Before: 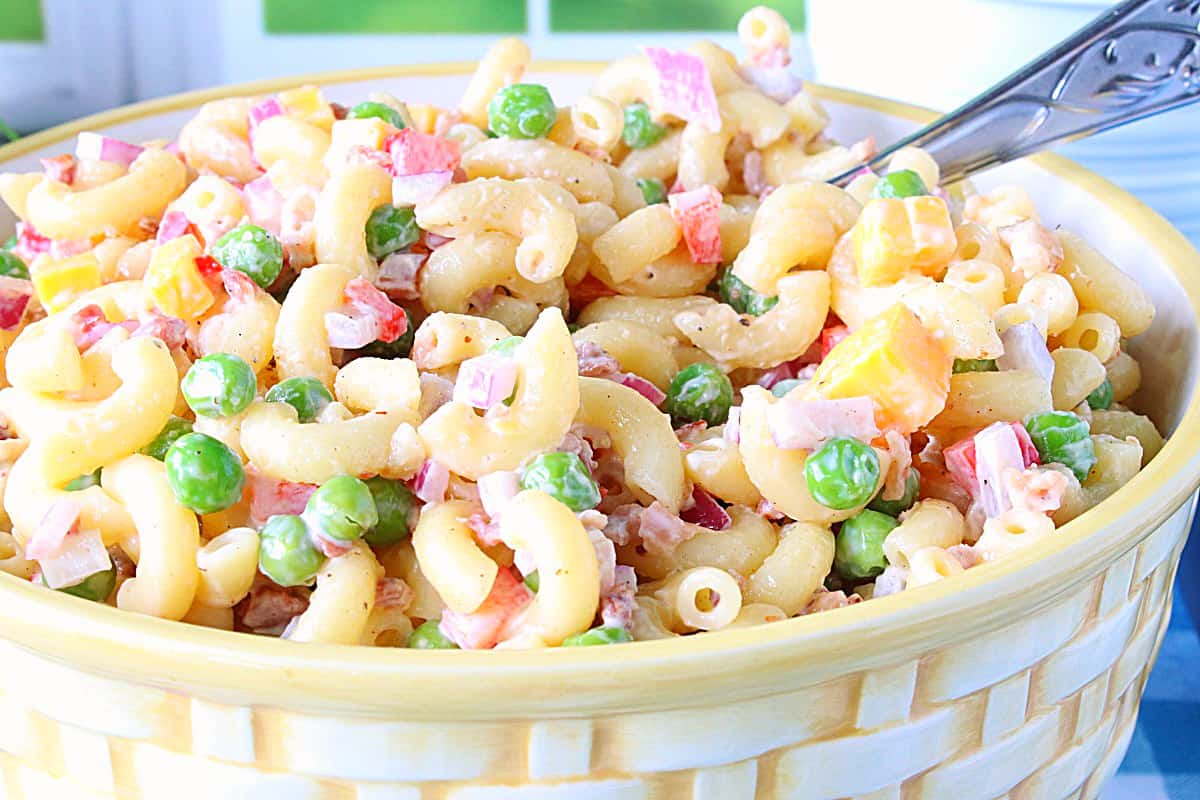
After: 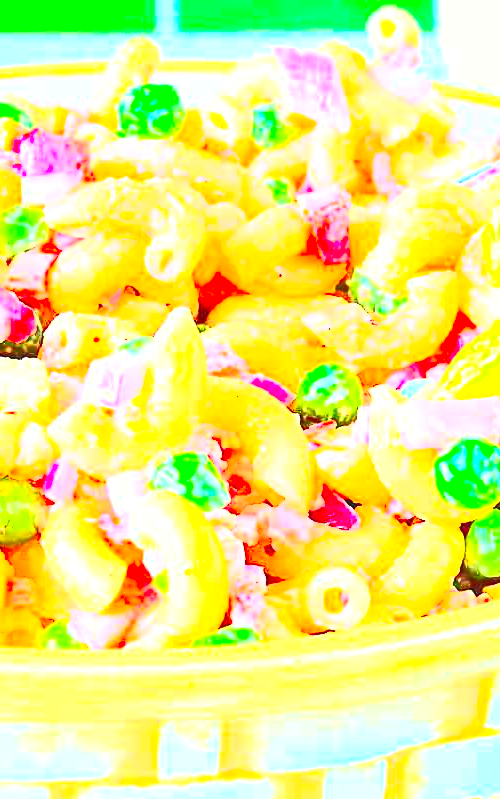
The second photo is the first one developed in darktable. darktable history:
tone equalizer: on, module defaults
contrast brightness saturation: contrast 0.983, brightness 0.987, saturation 0.991
exposure: black level correction 0, exposure 1.686 EV, compensate highlight preservation false
crop: left 30.939%, right 27.315%
